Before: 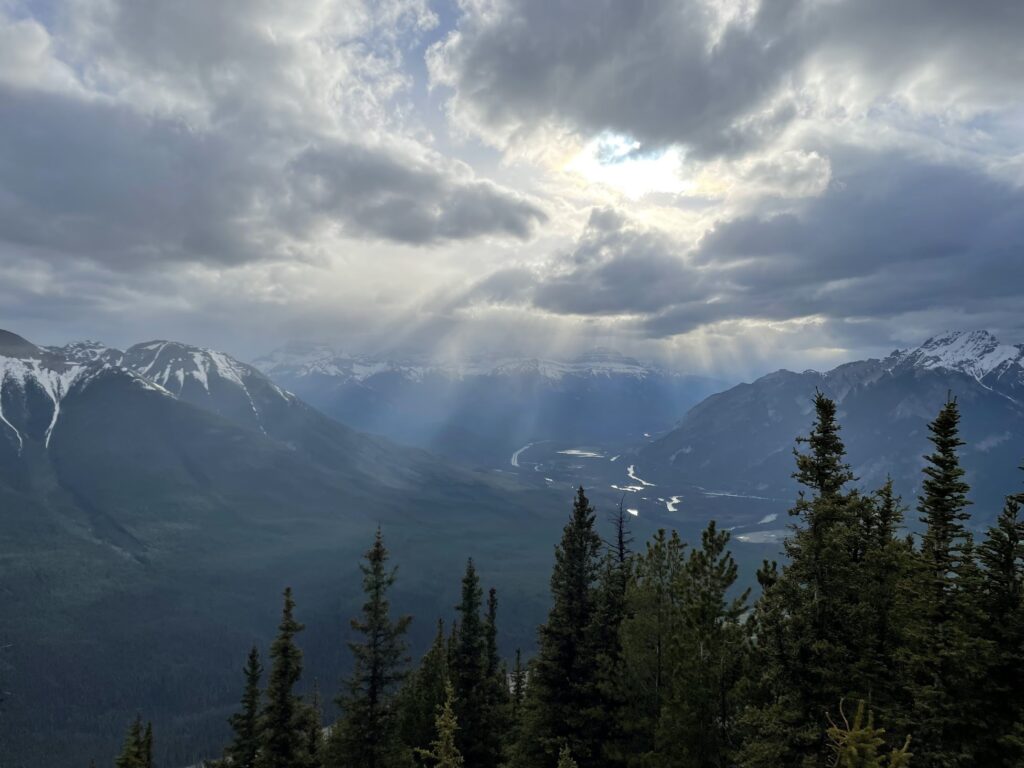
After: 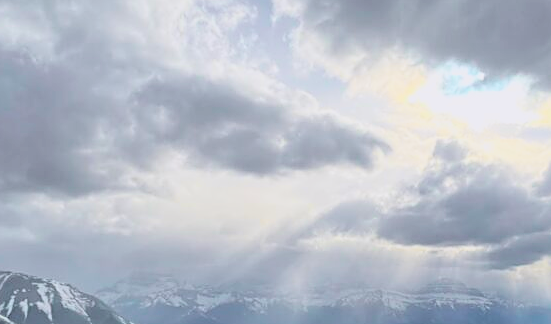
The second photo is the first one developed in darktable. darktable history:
filmic rgb: black relative exposure -11.88 EV, white relative exposure 5.43 EV, threshold 3 EV, hardness 4.49, latitude 50%, contrast 1.14, color science v5 (2021), contrast in shadows safe, contrast in highlights safe, enable highlight reconstruction true
shadows and highlights: shadows 25, highlights -25
sharpen: on, module defaults
crop: left 15.306%, top 9.065%, right 30.789%, bottom 48.638%
tone curve: curves: ch0 [(0, 0.011) (0.053, 0.026) (0.174, 0.115) (0.398, 0.444) (0.673, 0.775) (0.829, 0.906) (0.991, 0.981)]; ch1 [(0, 0) (0.264, 0.22) (0.407, 0.373) (0.463, 0.457) (0.492, 0.501) (0.512, 0.513) (0.54, 0.543) (0.585, 0.617) (0.659, 0.686) (0.78, 0.8) (1, 1)]; ch2 [(0, 0) (0.438, 0.449) (0.473, 0.469) (0.503, 0.5) (0.523, 0.534) (0.562, 0.591) (0.612, 0.627) (0.701, 0.707) (1, 1)], color space Lab, independent channels, preserve colors none
white balance: red 0.988, blue 1.017
